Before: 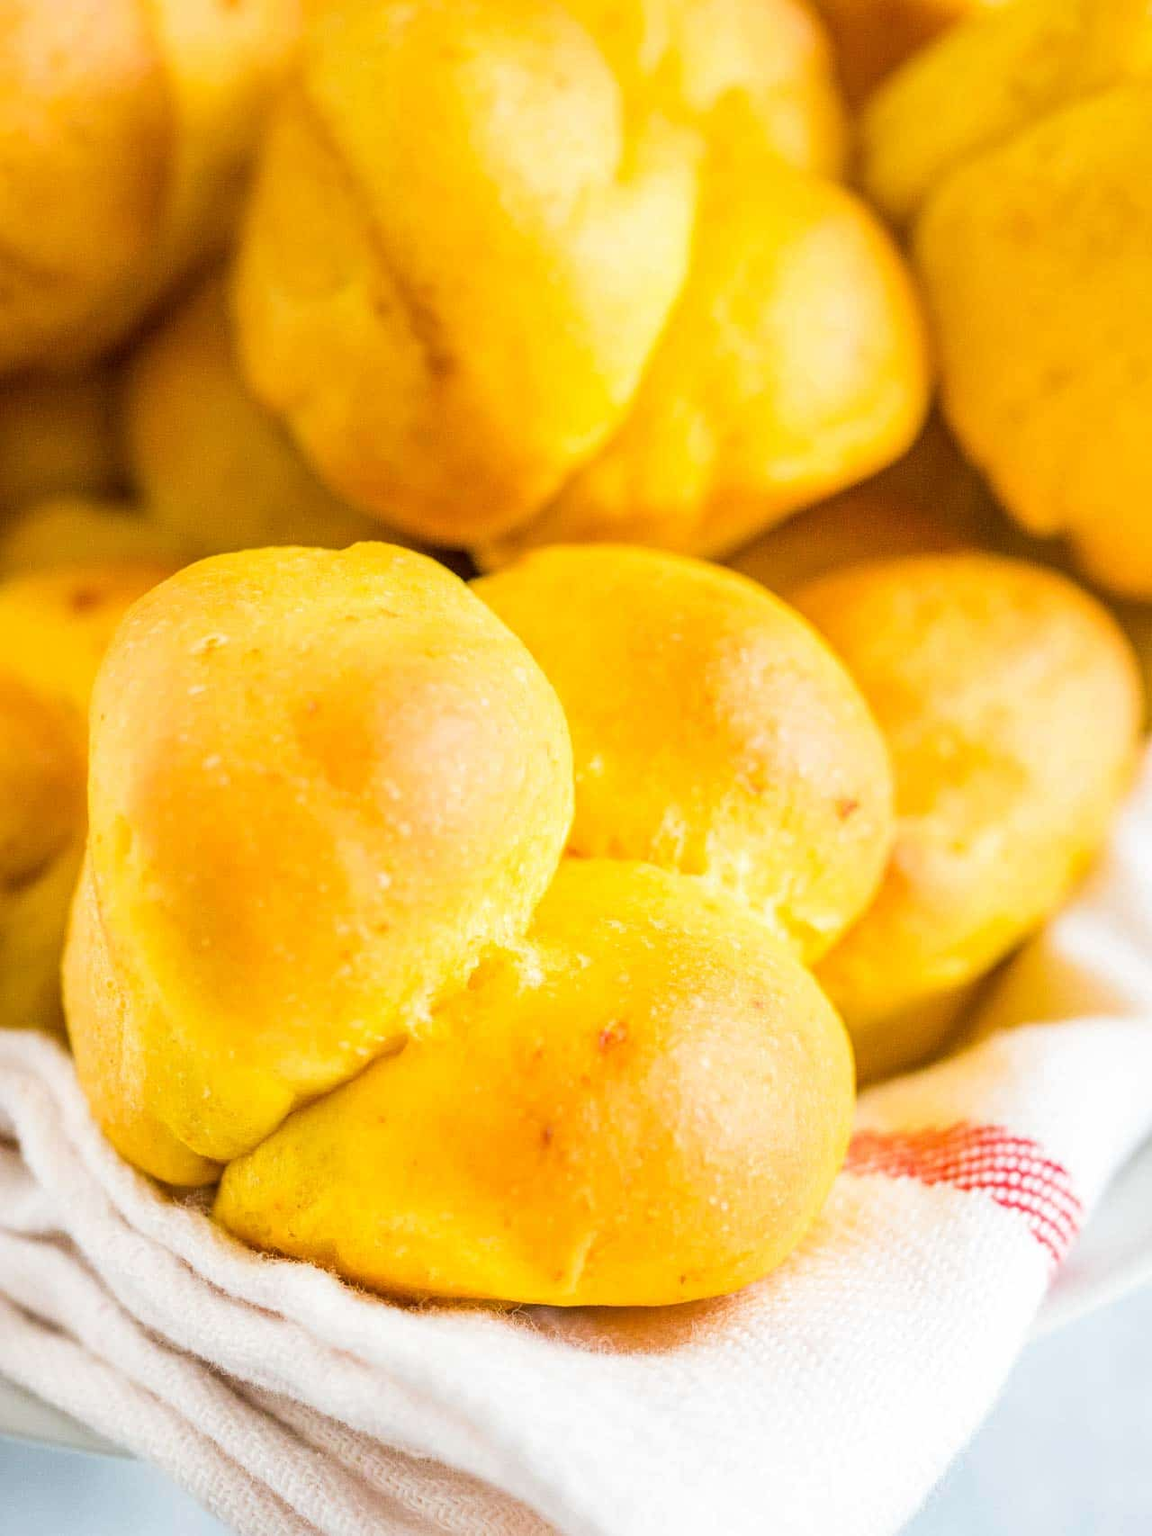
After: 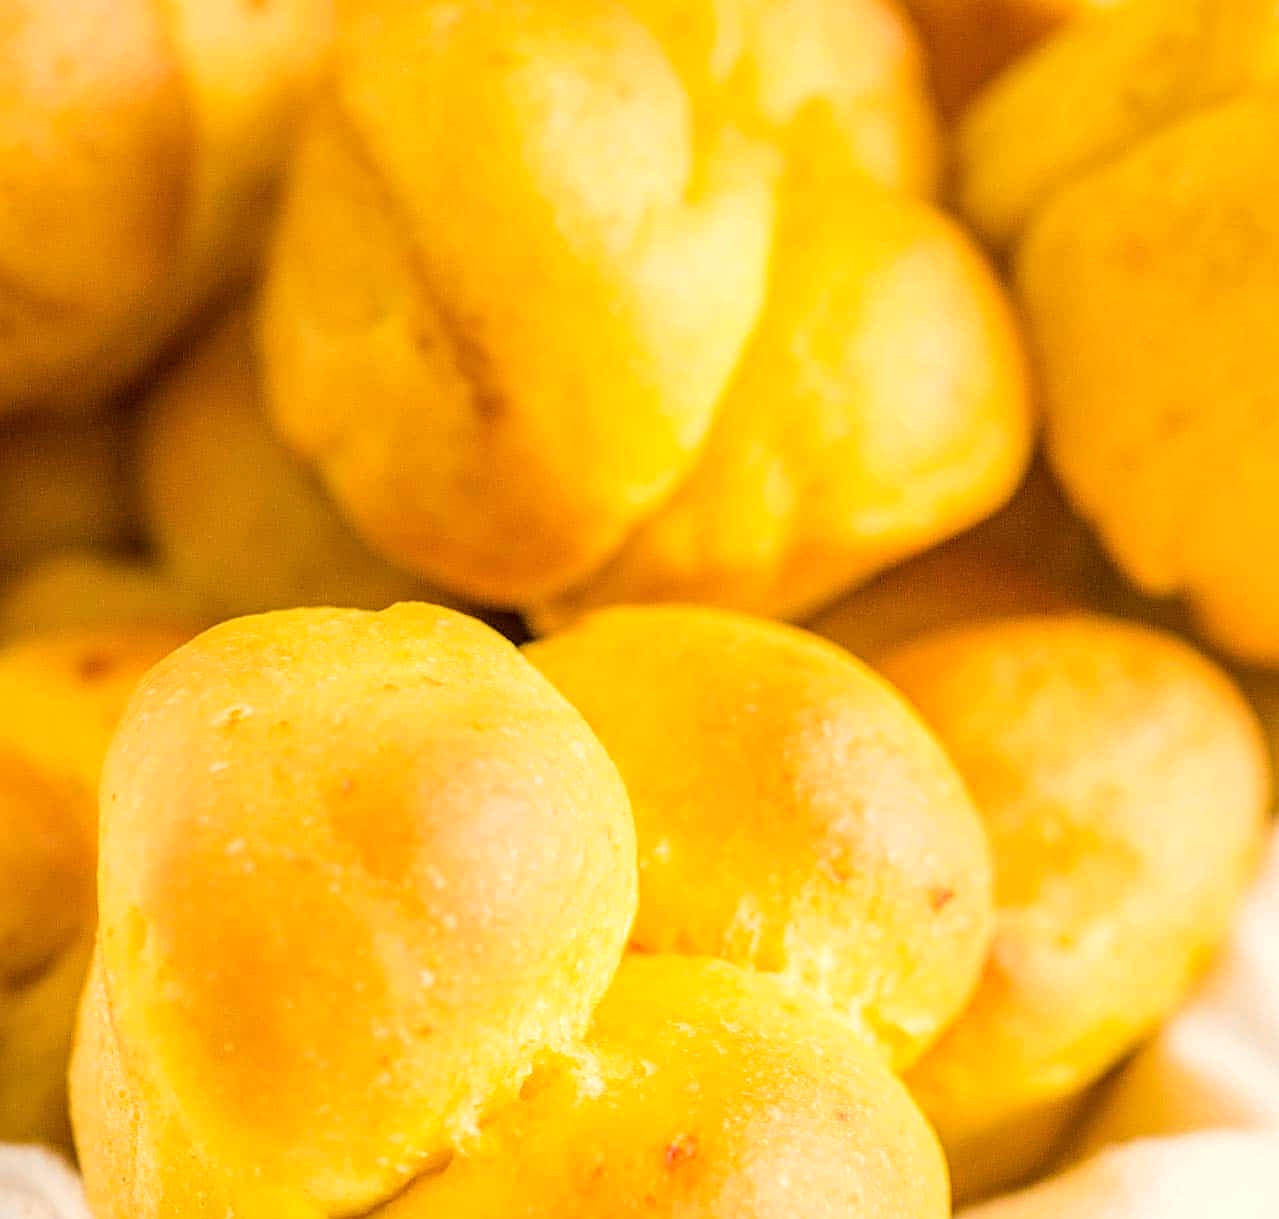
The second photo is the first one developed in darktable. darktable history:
crop: bottom 28.576%
white balance: red 1.045, blue 0.932
sharpen: on, module defaults
